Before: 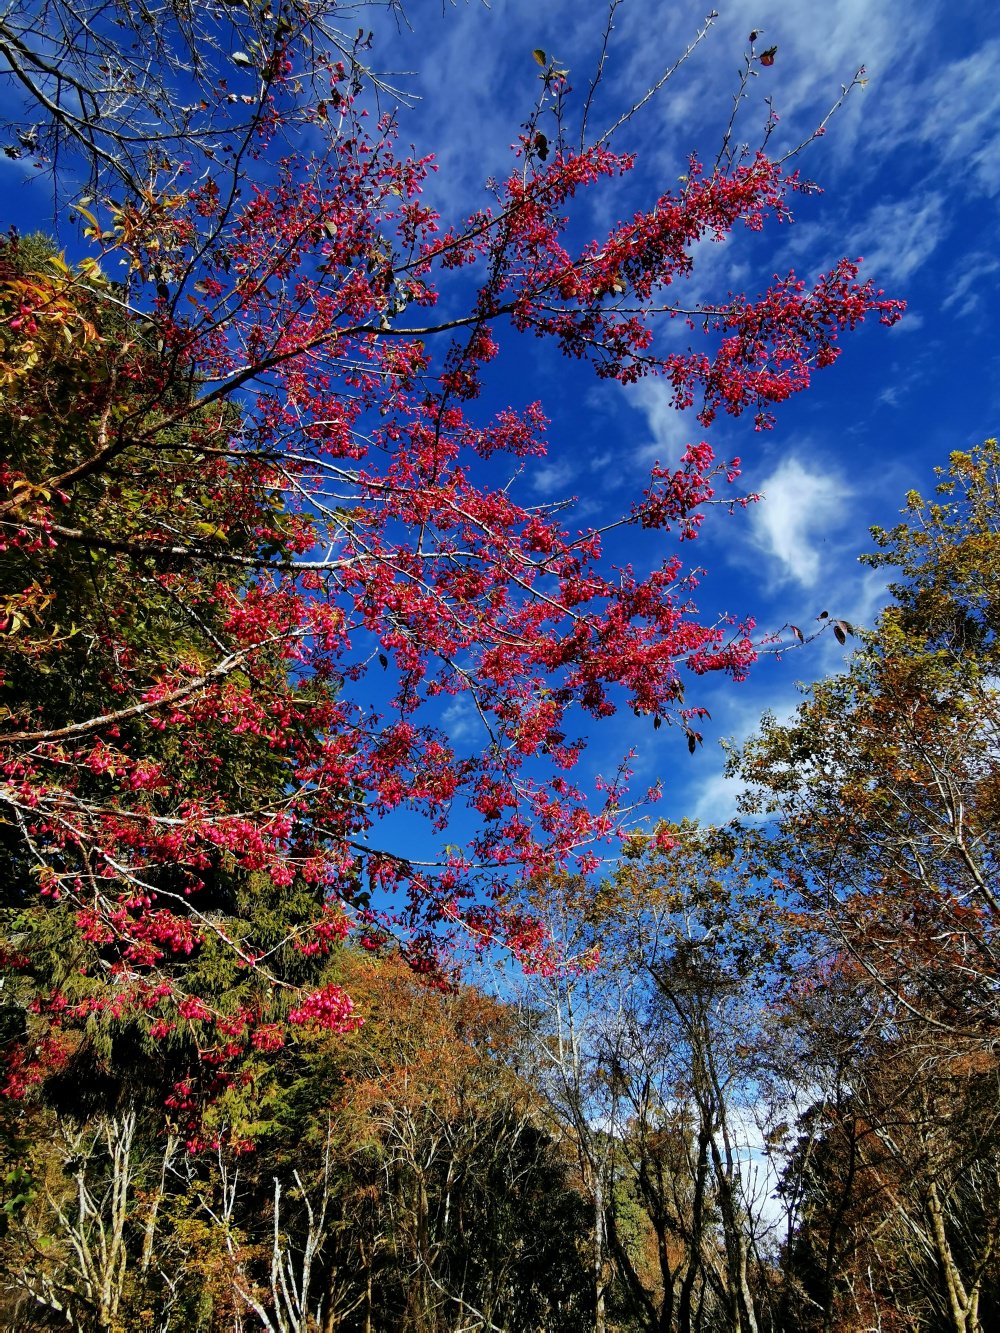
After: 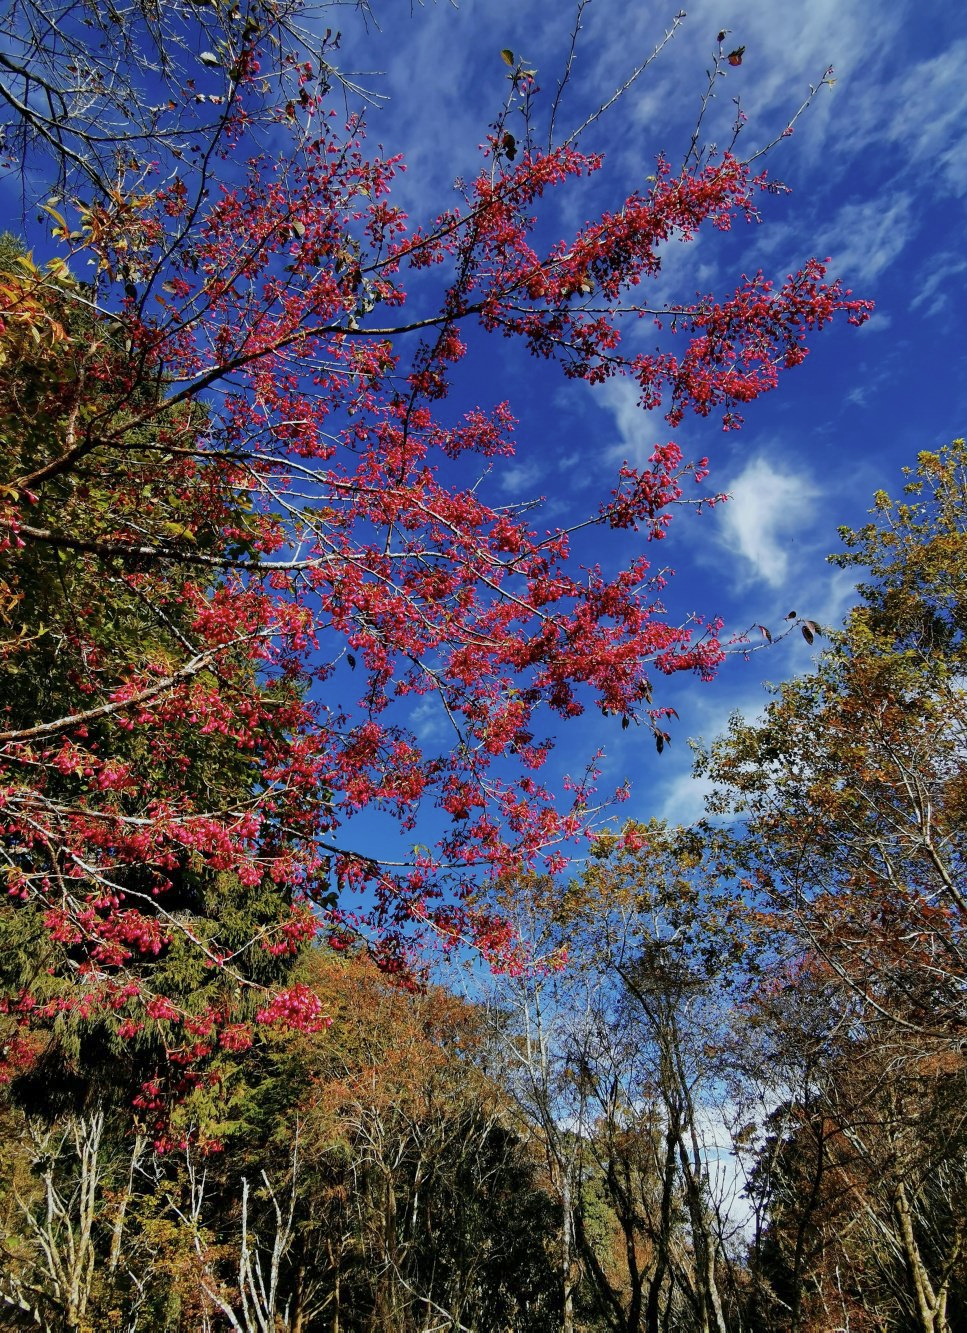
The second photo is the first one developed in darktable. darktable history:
crop and rotate: left 3.238%
color balance: contrast -15%
white balance: red 1, blue 1
